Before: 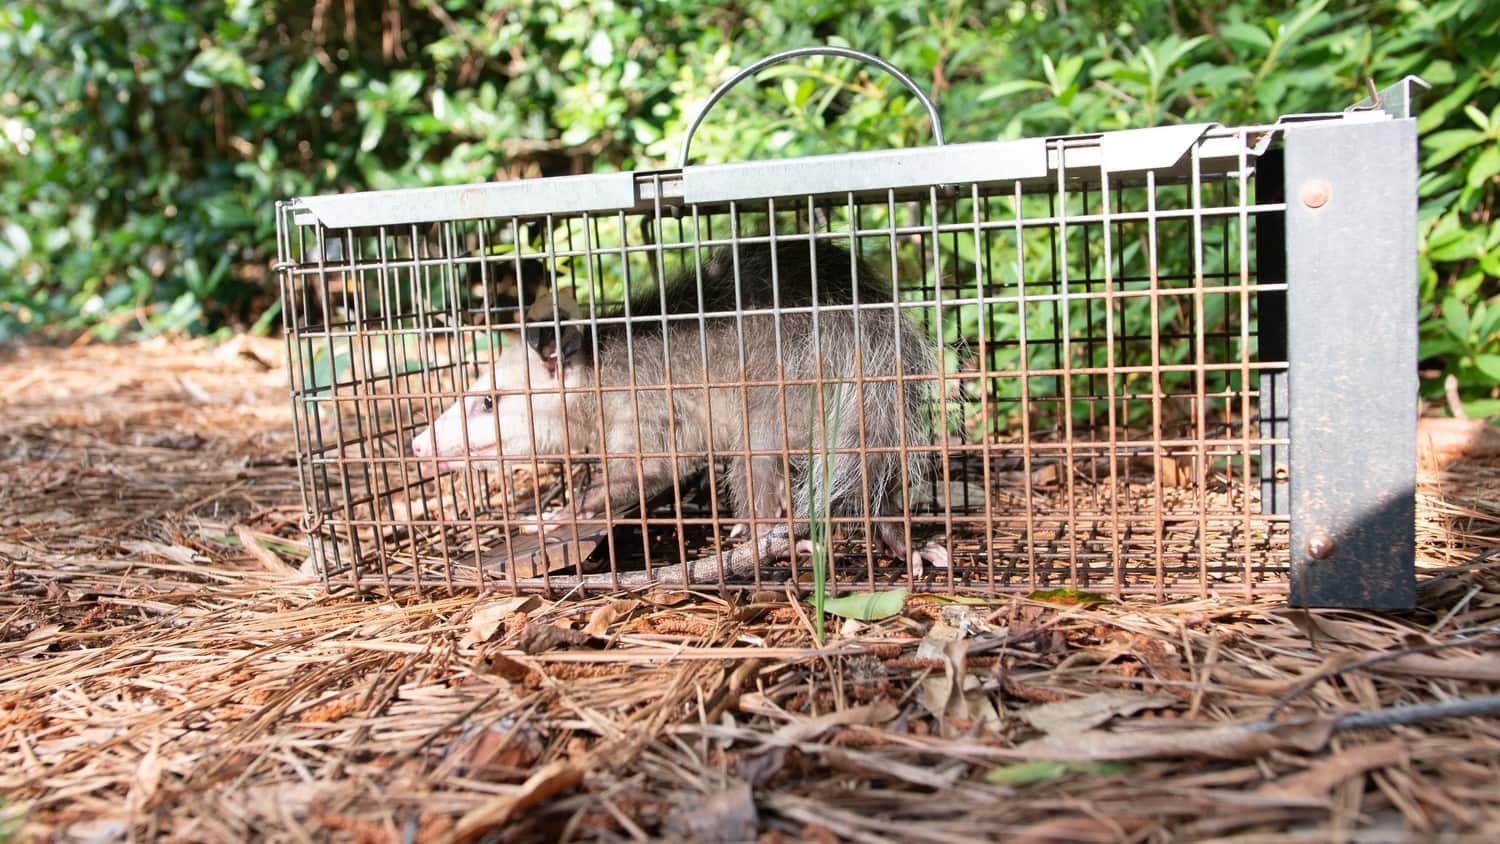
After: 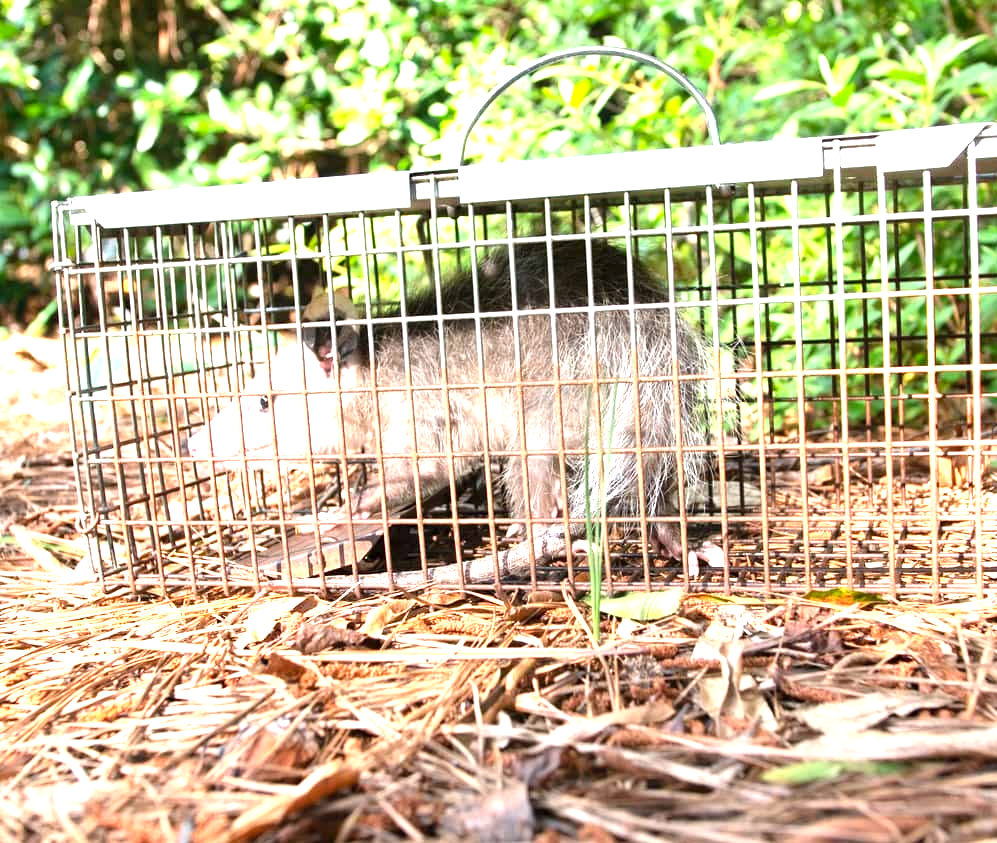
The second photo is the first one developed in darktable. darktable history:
crop and rotate: left 15.047%, right 18.439%
color balance rgb: shadows lift › chroma 0.855%, shadows lift › hue 110.63°, linear chroma grading › global chroma 9.834%, perceptual saturation grading › global saturation 0.342%
exposure: exposure 1.255 EV, compensate exposure bias true, compensate highlight preservation false
